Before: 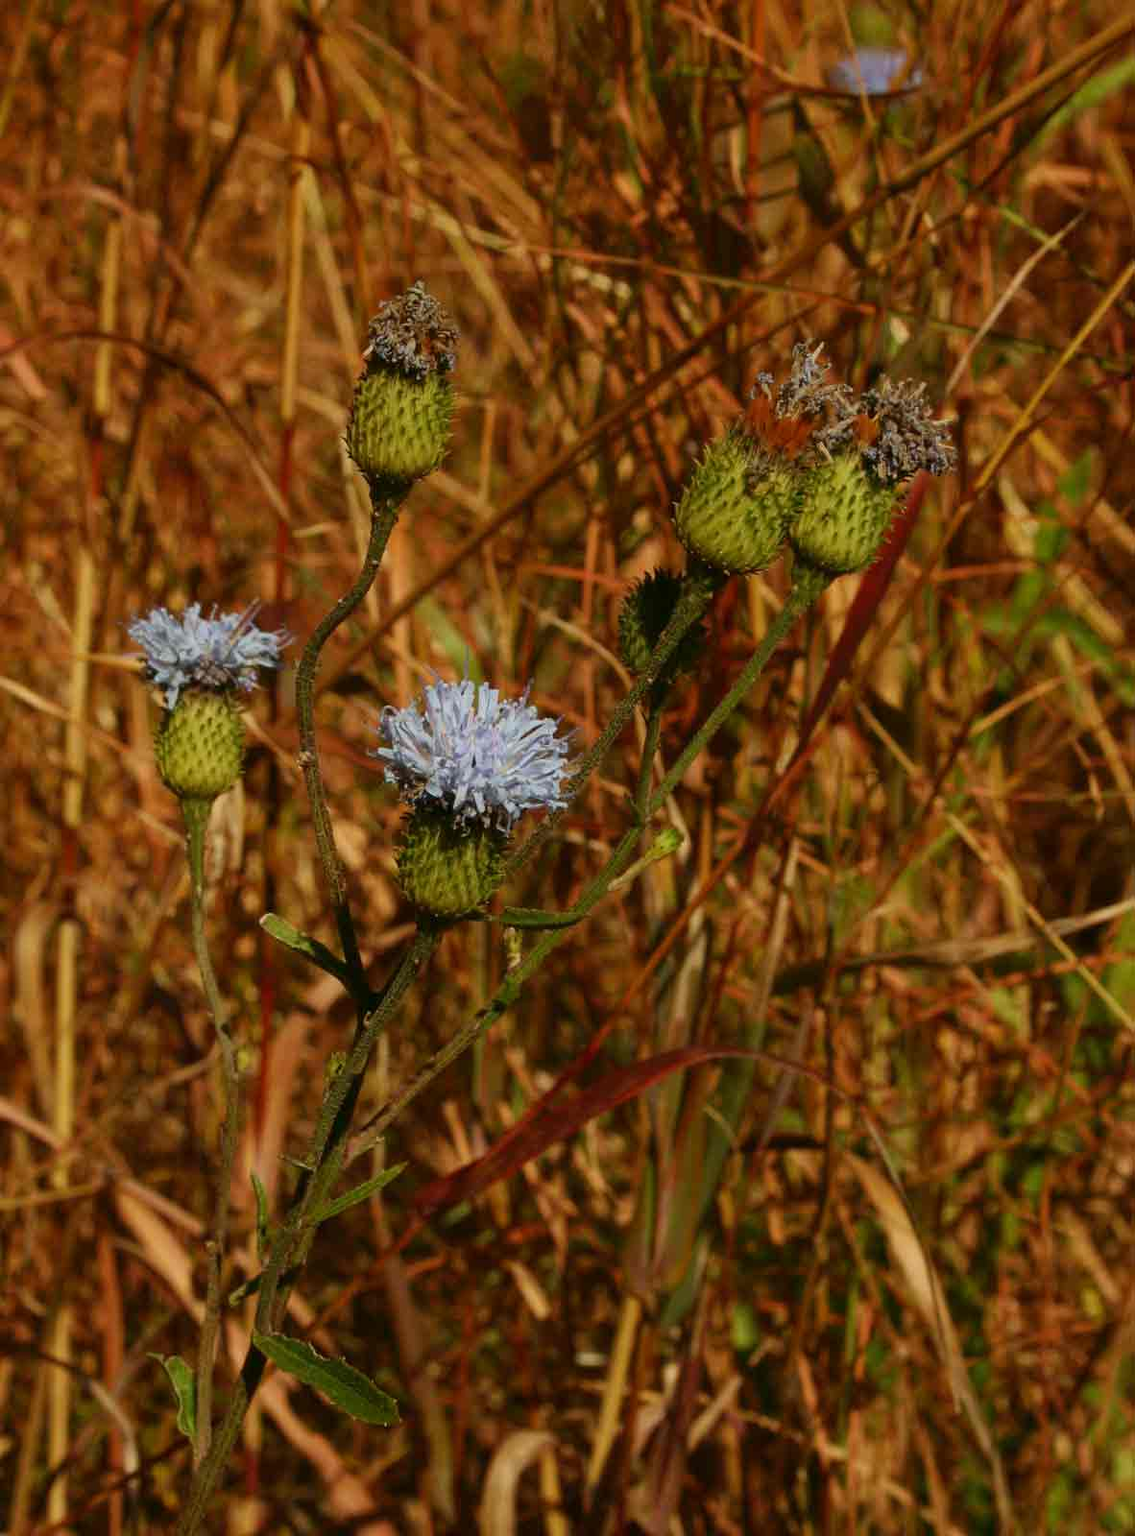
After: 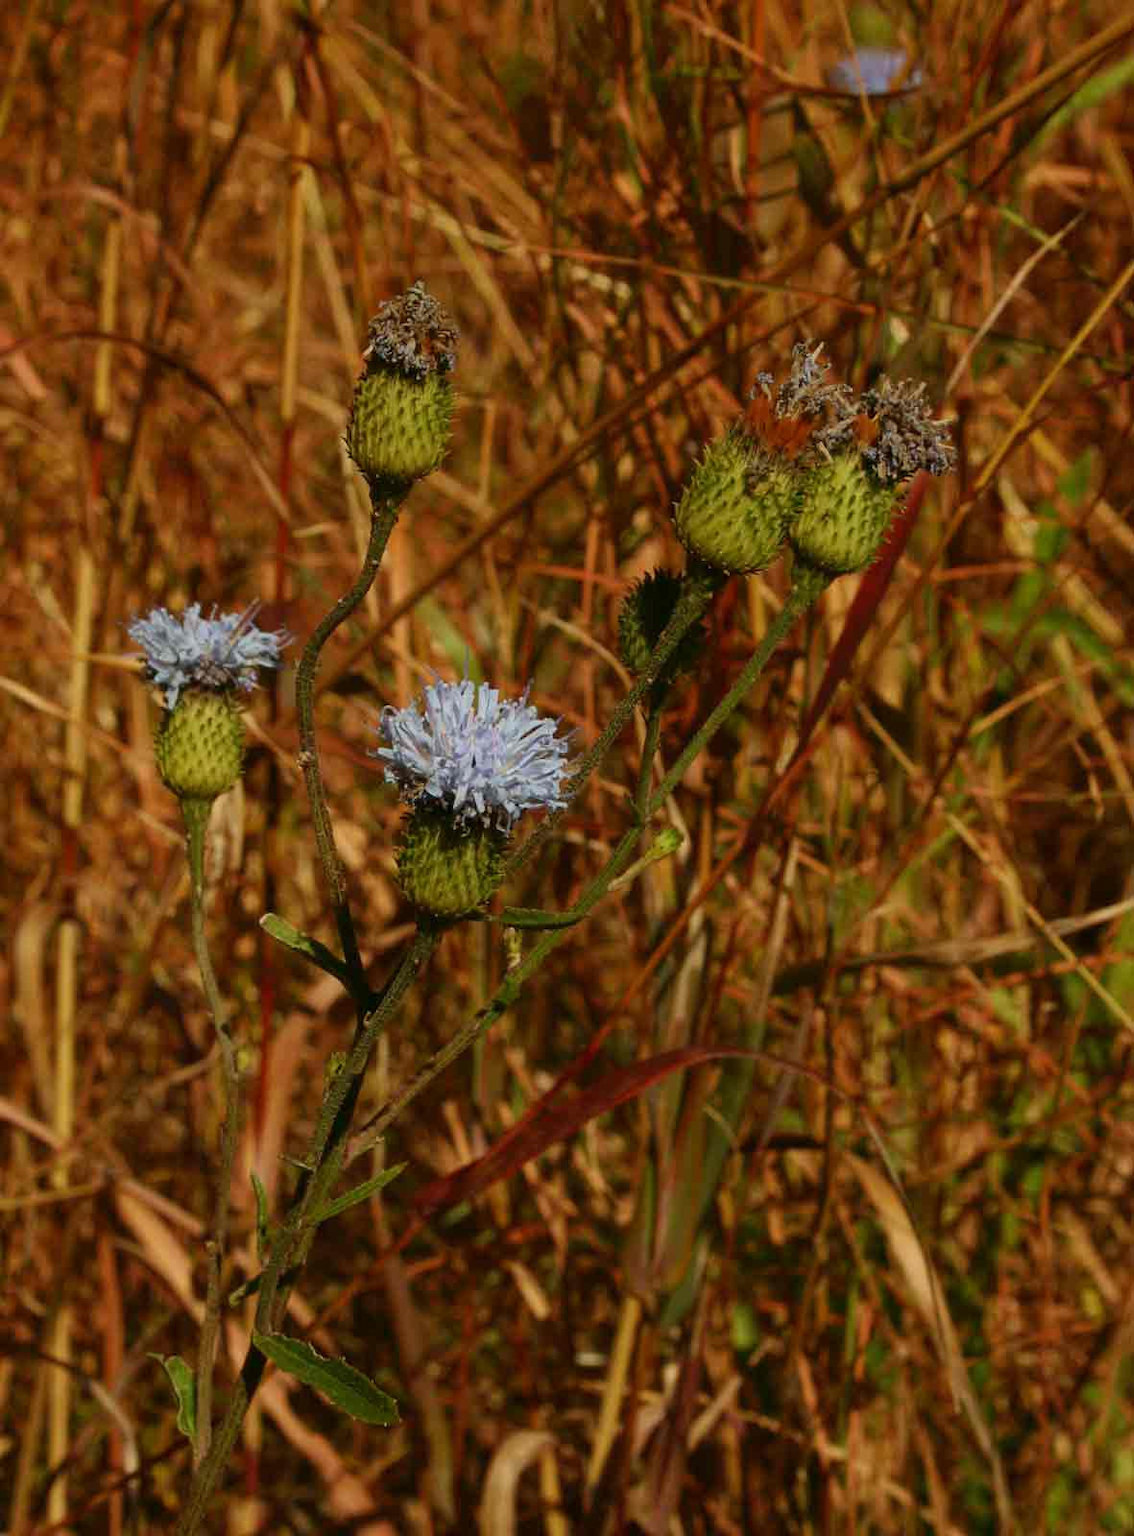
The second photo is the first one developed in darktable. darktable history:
rotate and perspective: automatic cropping original format, crop left 0, crop top 0
base curve: curves: ch0 [(0, 0) (0.472, 0.455) (1, 1)], preserve colors none
